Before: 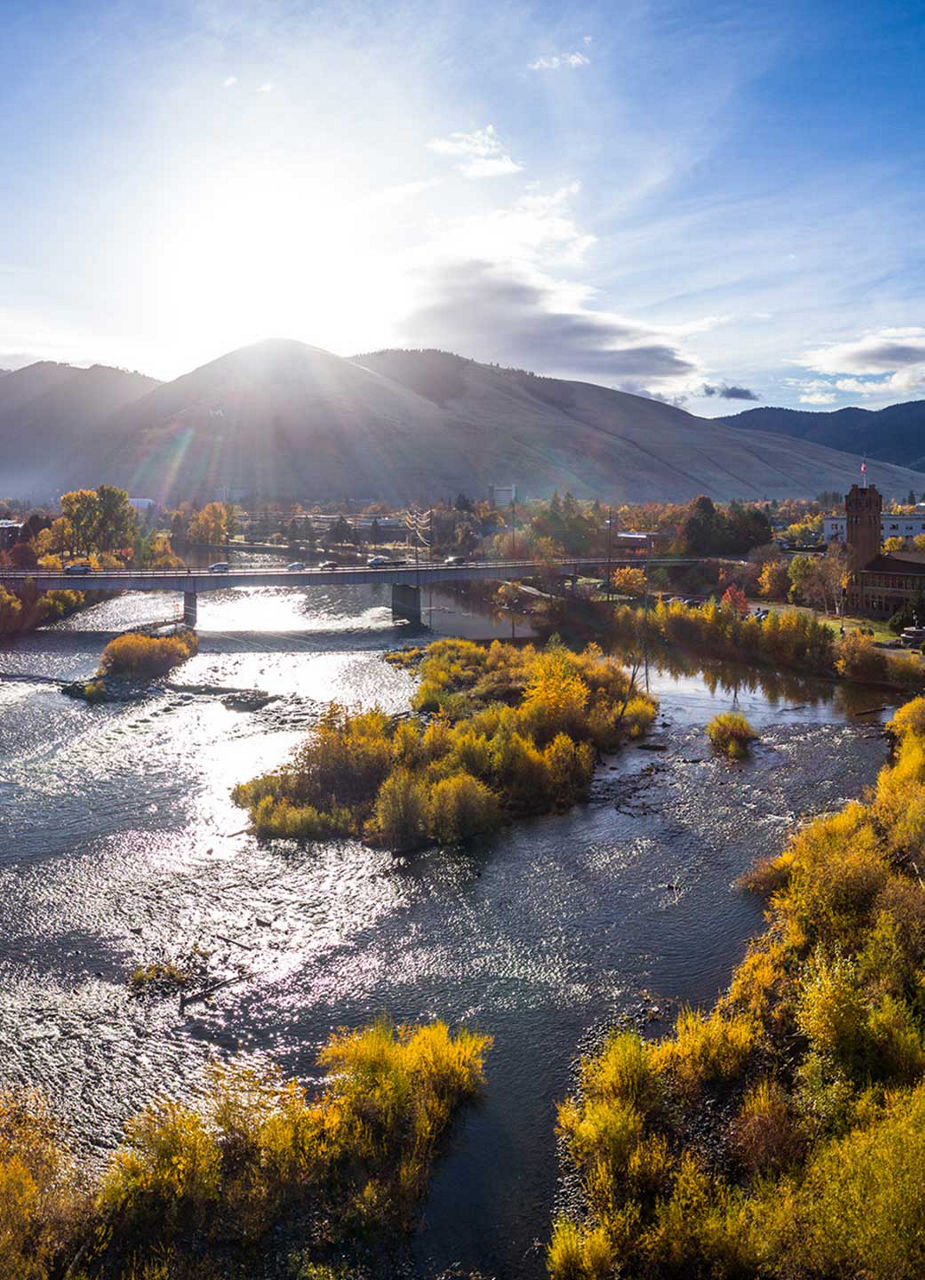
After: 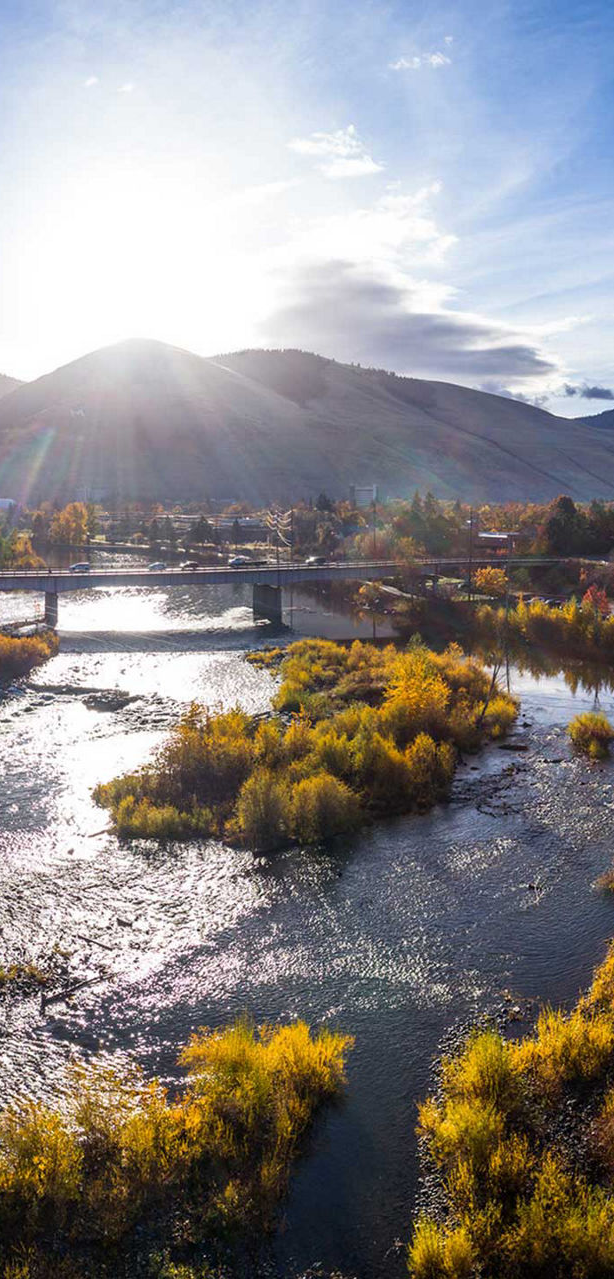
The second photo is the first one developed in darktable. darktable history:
crop and rotate: left 15.068%, right 18.536%
